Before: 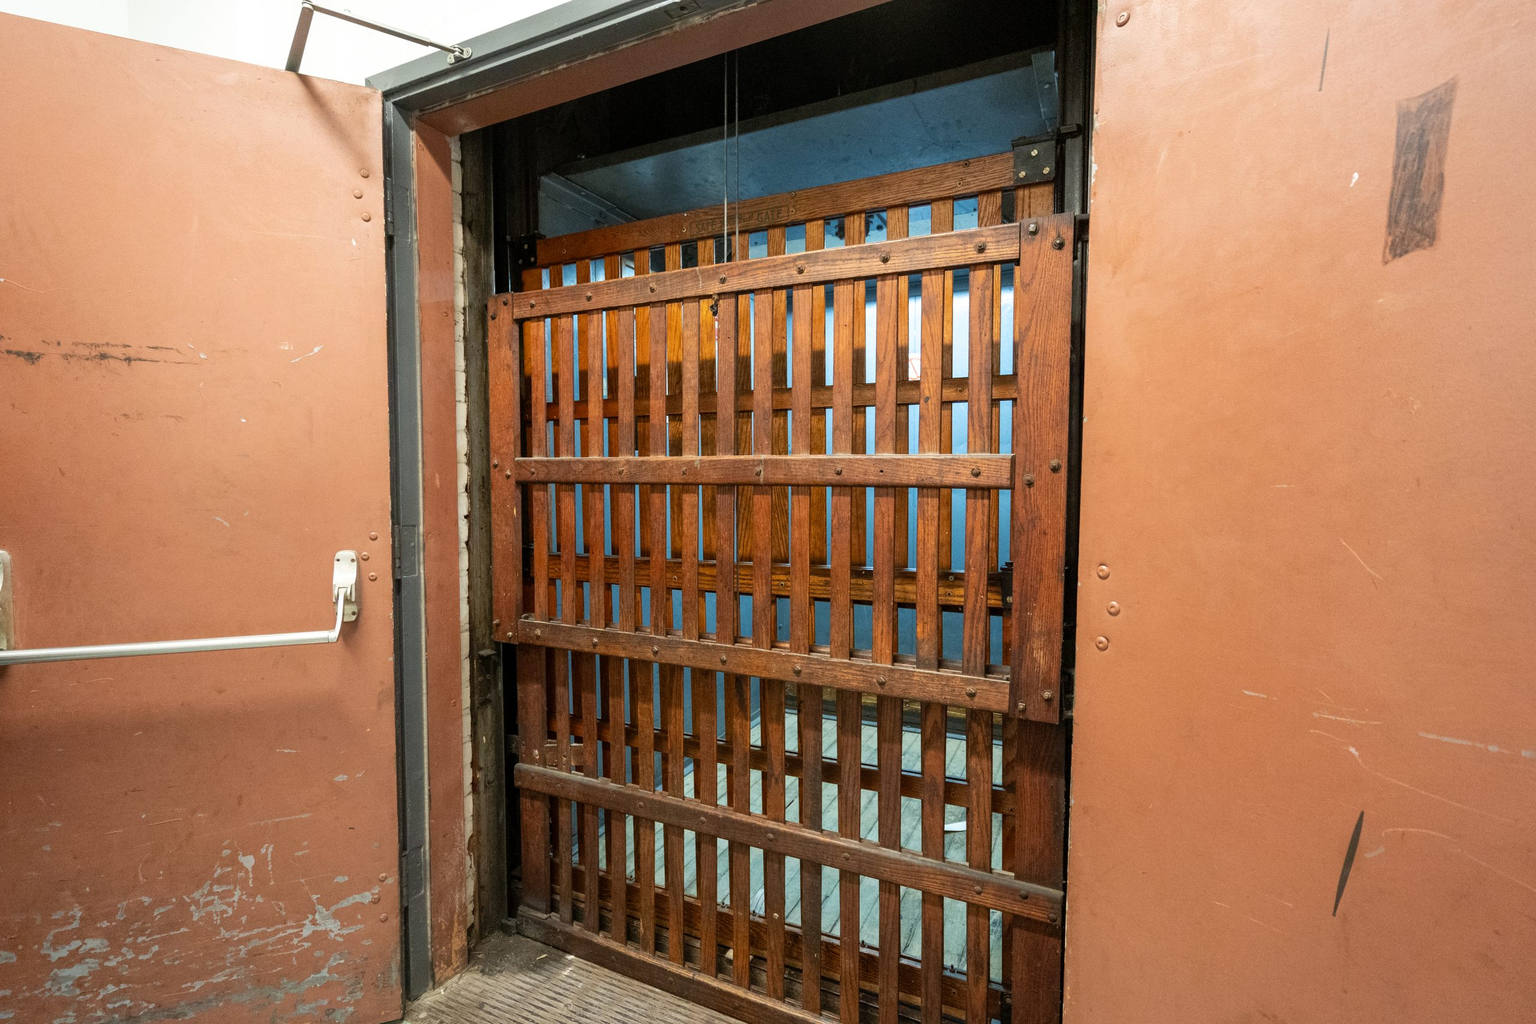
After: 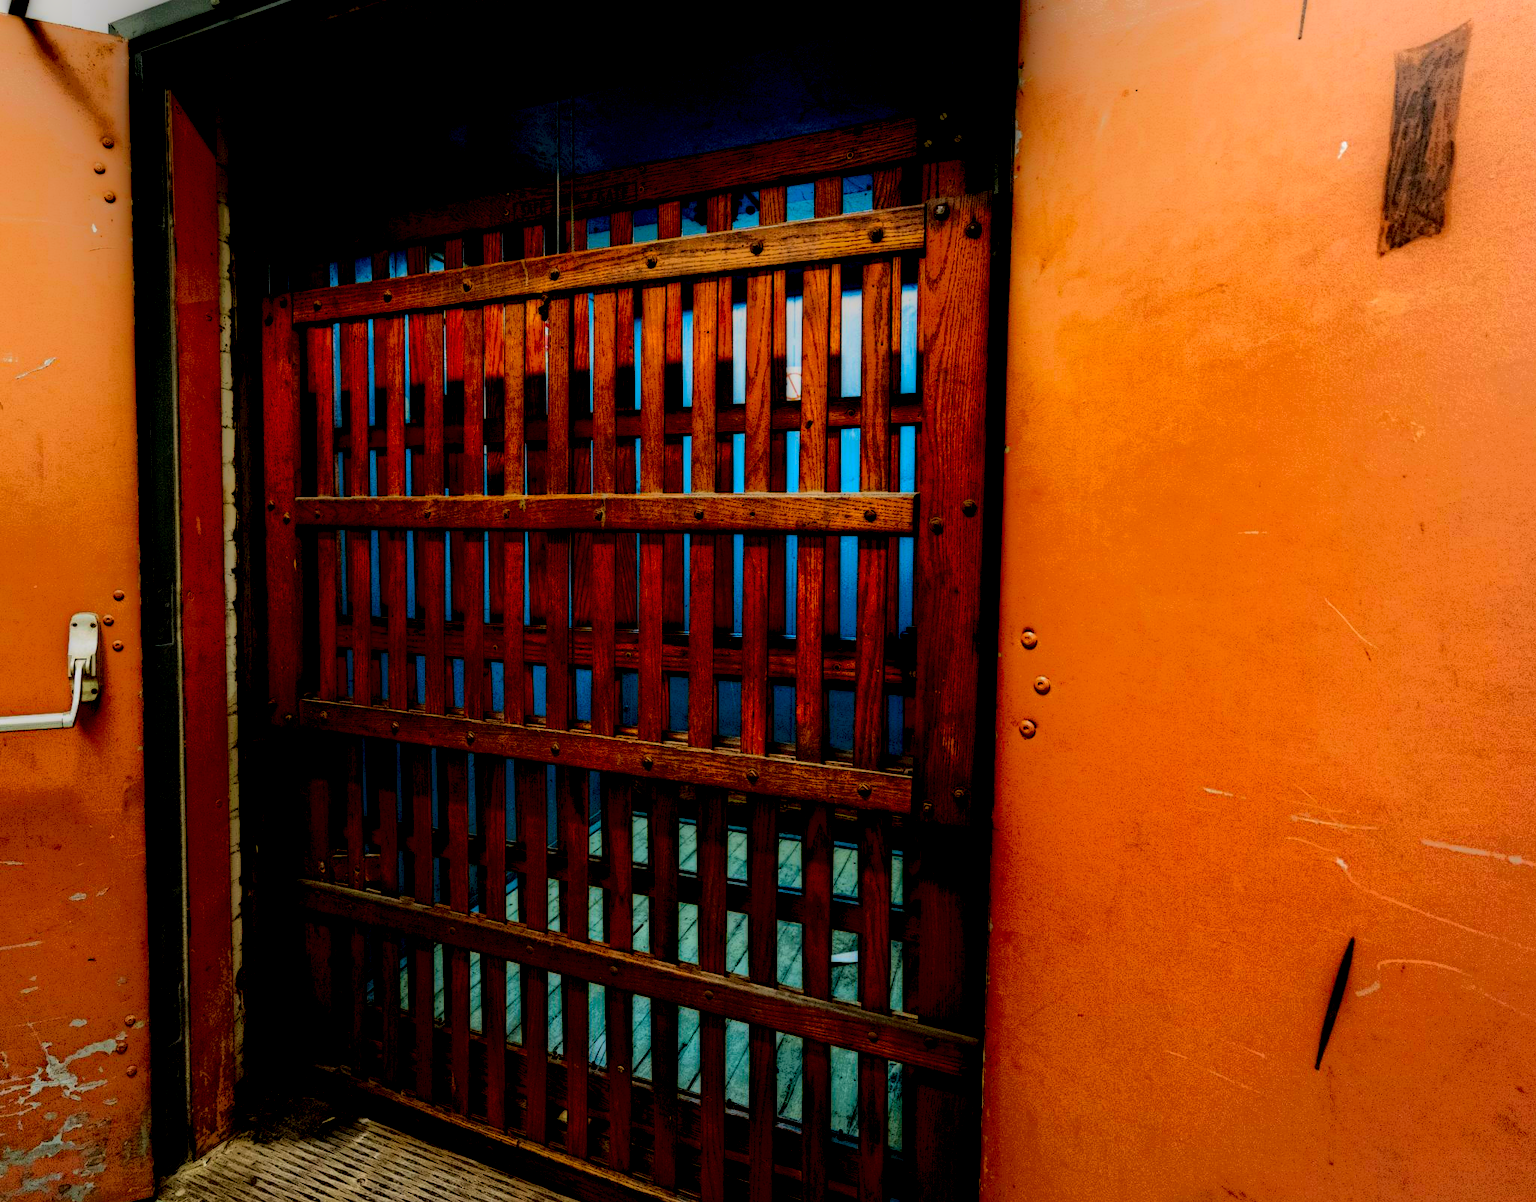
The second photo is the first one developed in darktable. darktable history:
local contrast: highlights 3%, shadows 240%, detail 164%, midtone range 0.006
contrast brightness saturation: contrast 0.256, brightness 0.016, saturation 0.889
haze removal: adaptive false
crop and rotate: left 18.14%, top 5.843%, right 1.702%
